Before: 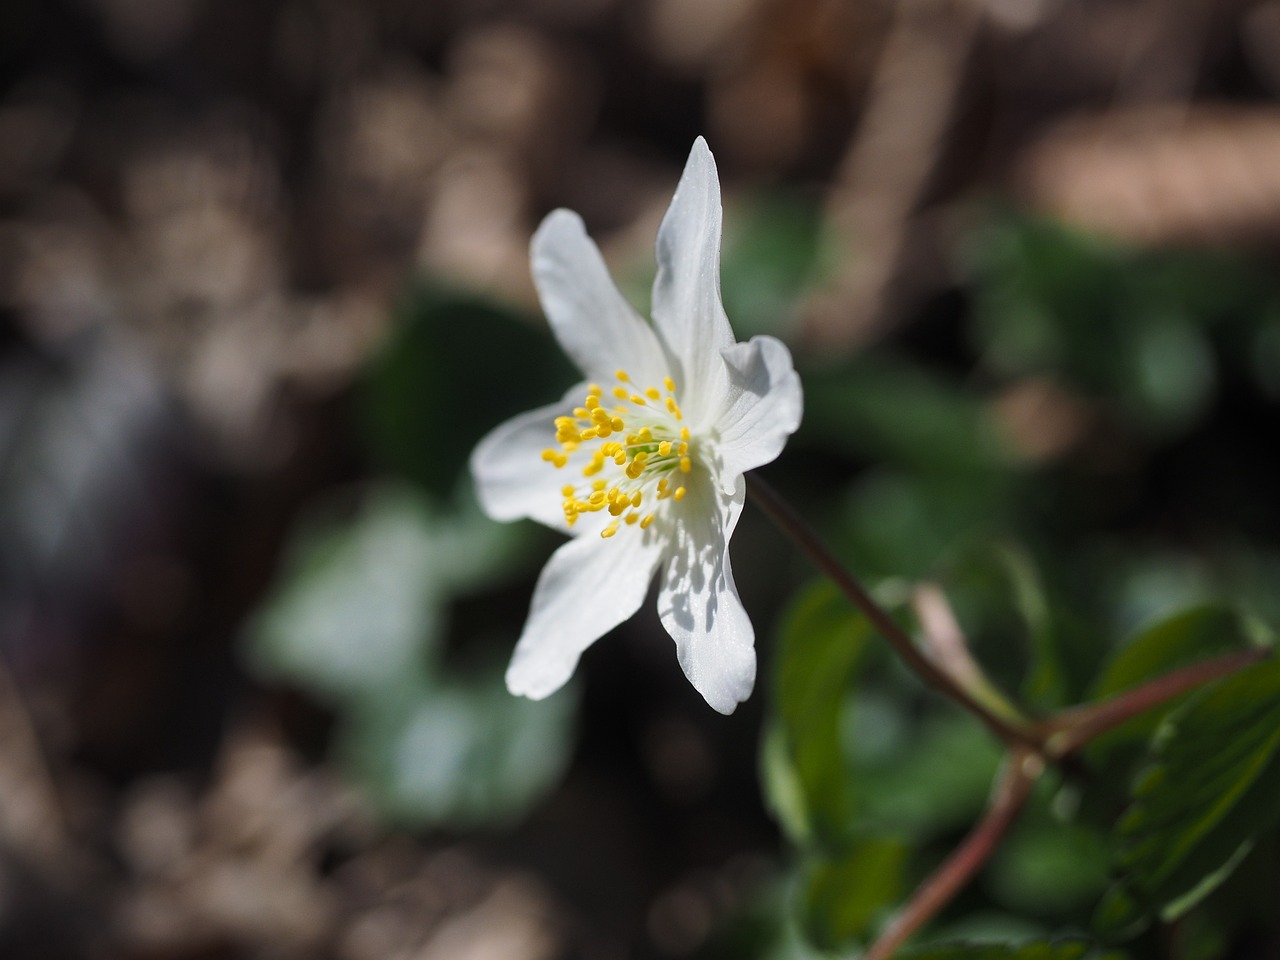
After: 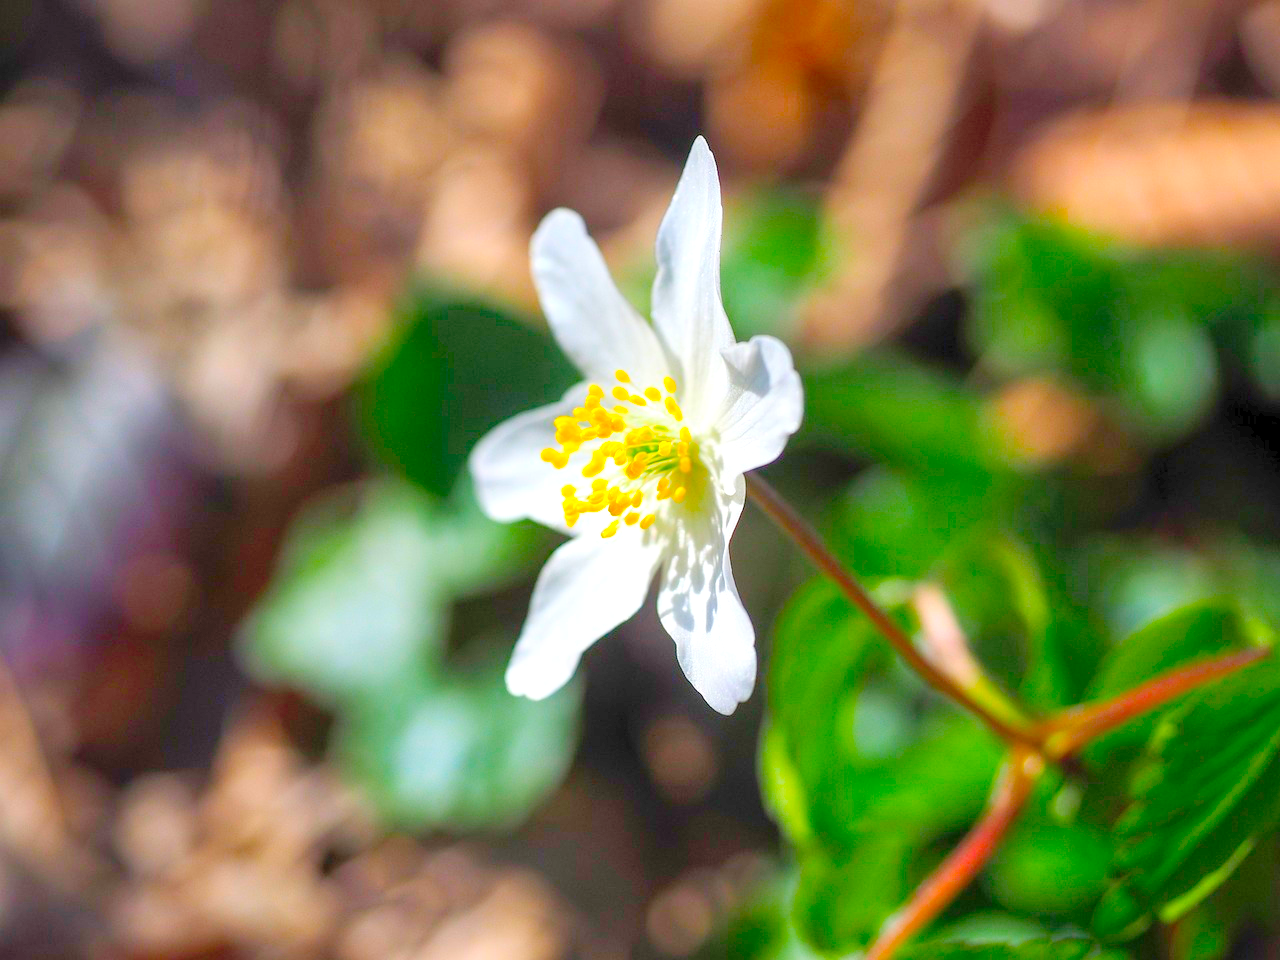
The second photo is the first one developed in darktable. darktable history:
local contrast: on, module defaults
levels: levels [0.008, 0.318, 0.836]
color balance: input saturation 134.34%, contrast -10.04%, contrast fulcrum 19.67%, output saturation 133.51%
